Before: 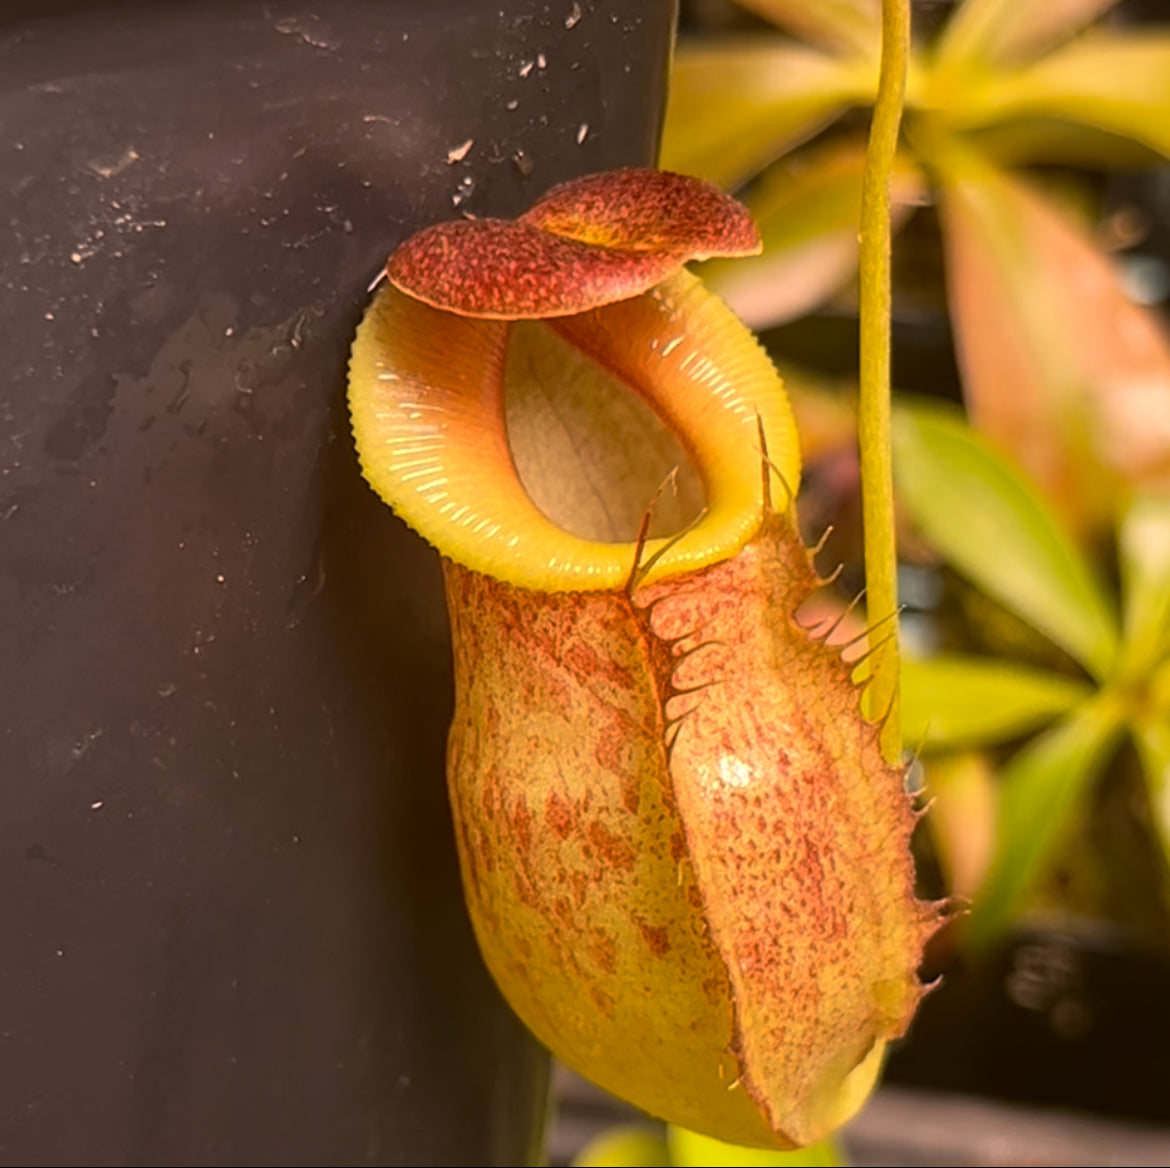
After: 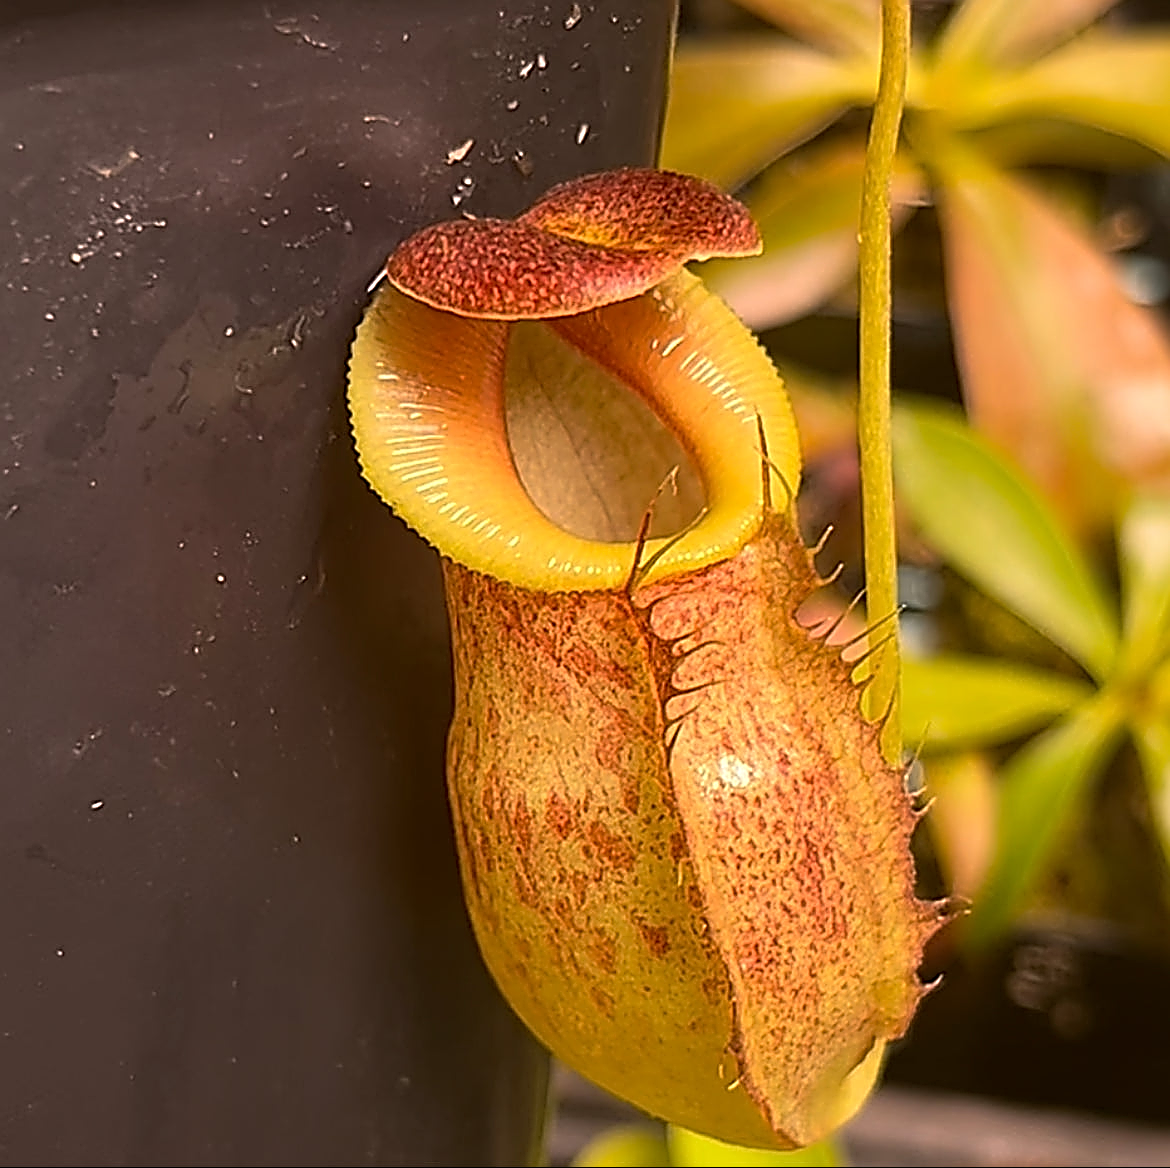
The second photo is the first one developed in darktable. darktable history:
sharpen: amount 1.997
